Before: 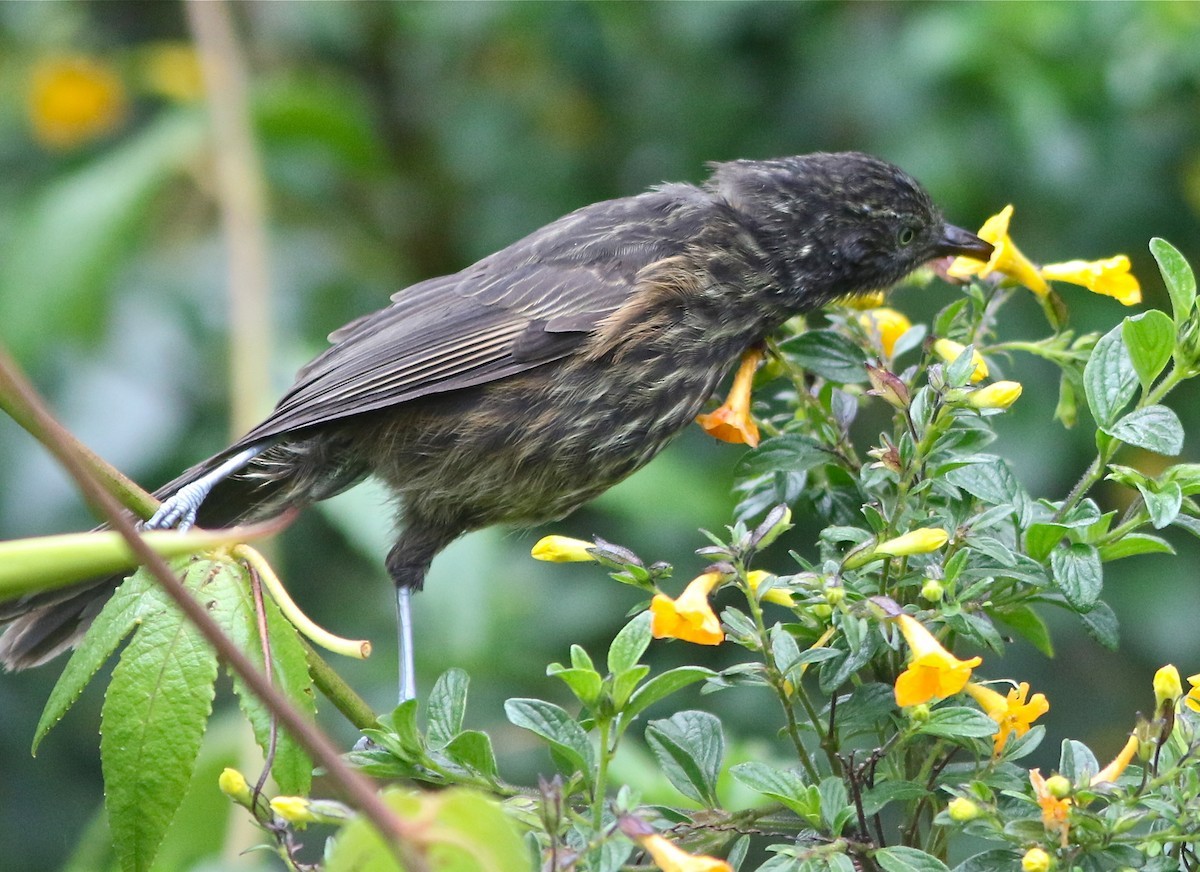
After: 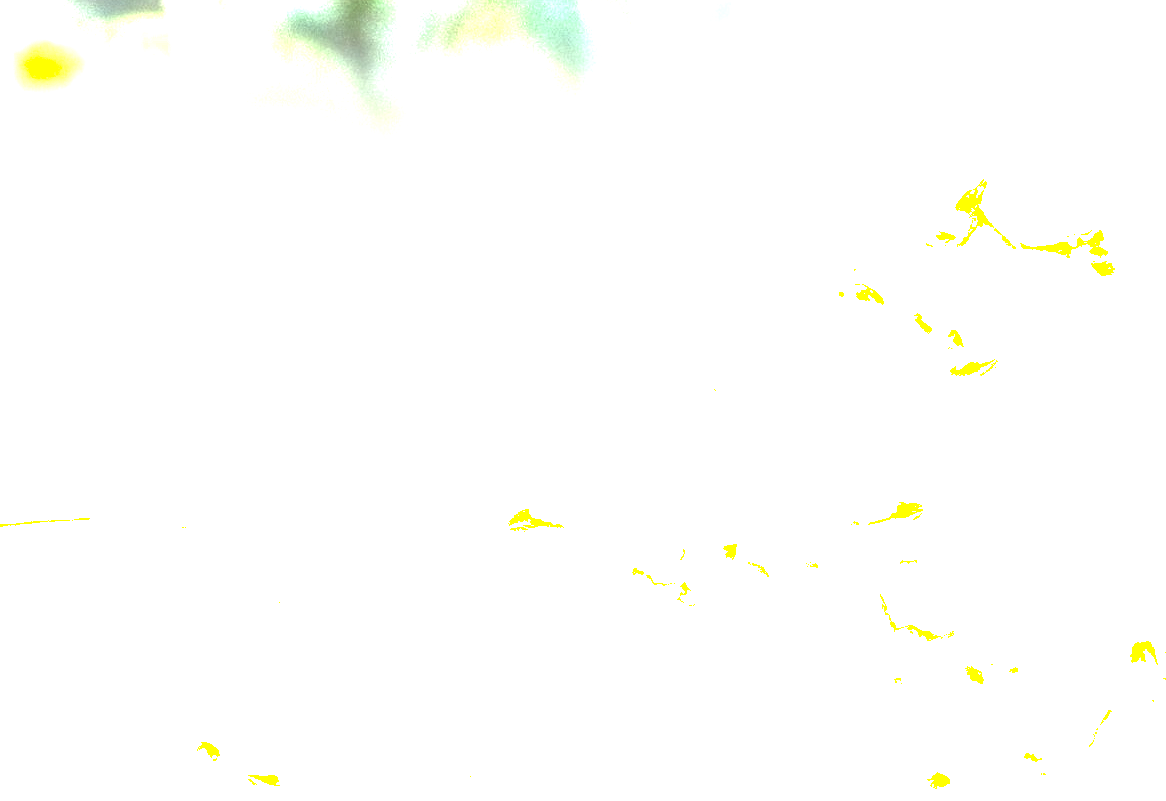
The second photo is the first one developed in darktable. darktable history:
local contrast: on, module defaults
crop: left 2.053%, top 3.195%, right 0.773%, bottom 4.892%
tone equalizer: -8 EV -0.755 EV, -7 EV -0.713 EV, -6 EV -0.582 EV, -5 EV -0.405 EV, -3 EV 0.398 EV, -2 EV 0.6 EV, -1 EV 0.687 EV, +0 EV 0.768 EV, edges refinement/feathering 500, mask exposure compensation -1.57 EV, preserve details no
exposure: black level correction 0.001, exposure 0.499 EV, compensate highlight preservation false
color balance rgb: shadows lift › chroma 2.018%, shadows lift › hue 215.45°, power › hue 74.61°, perceptual saturation grading › global saturation 0.953%, perceptual saturation grading › highlights -18.544%, perceptual saturation grading › mid-tones 7.073%, perceptual saturation grading › shadows 27.151%, perceptual brilliance grading › highlights 74.773%, perceptual brilliance grading › shadows -29.996%
